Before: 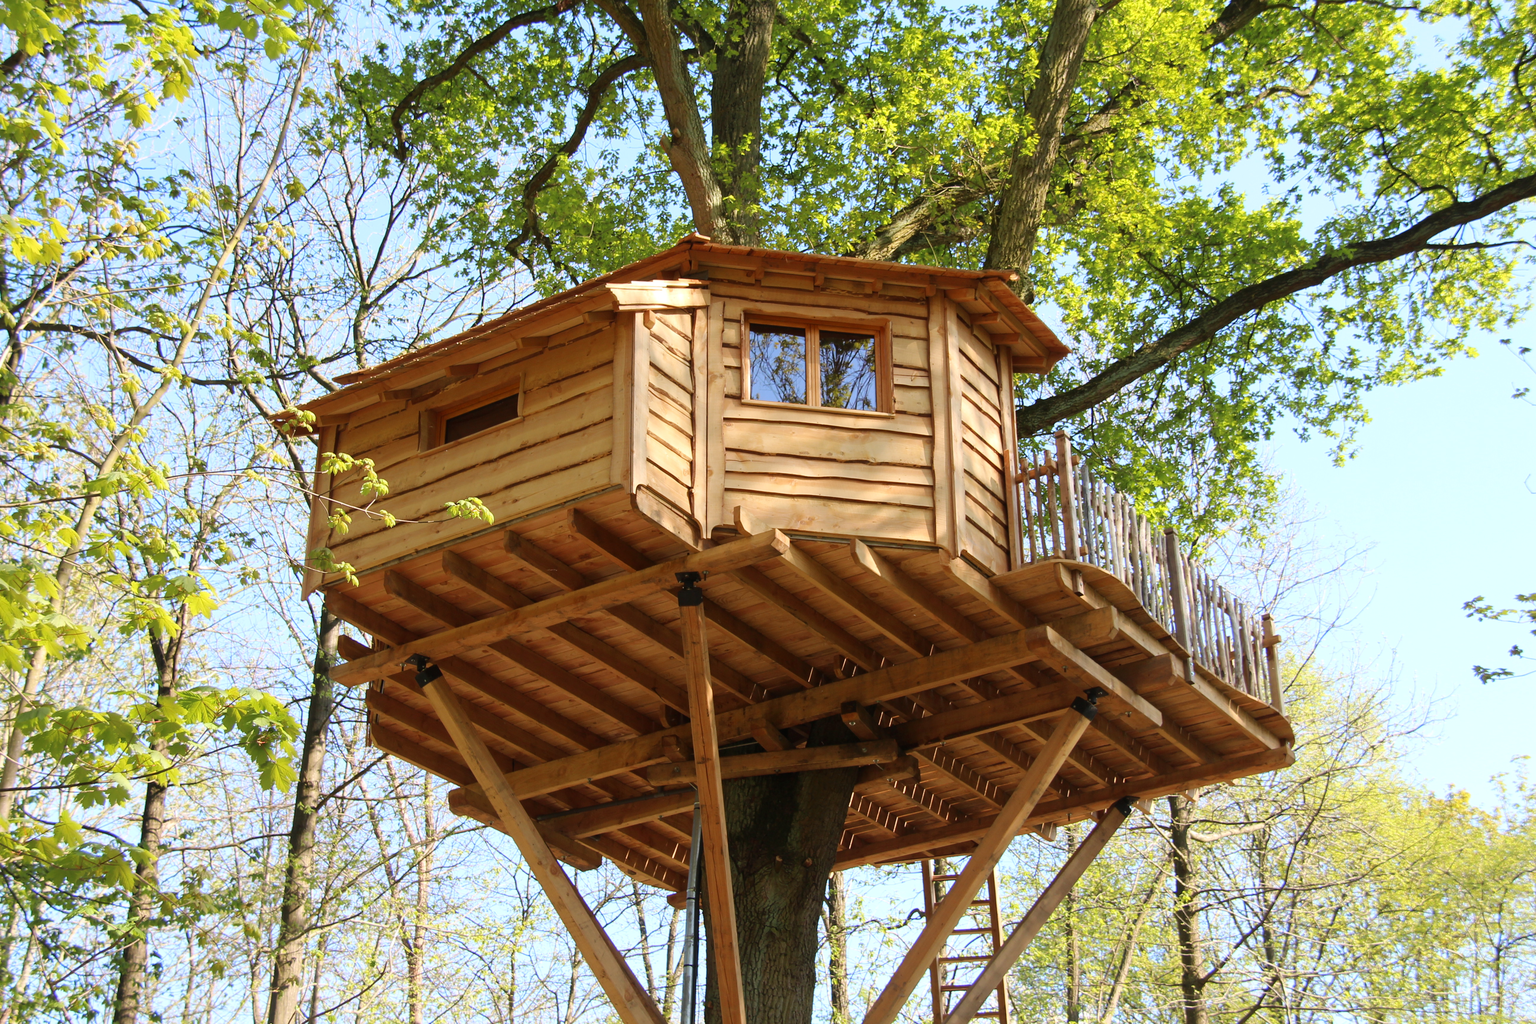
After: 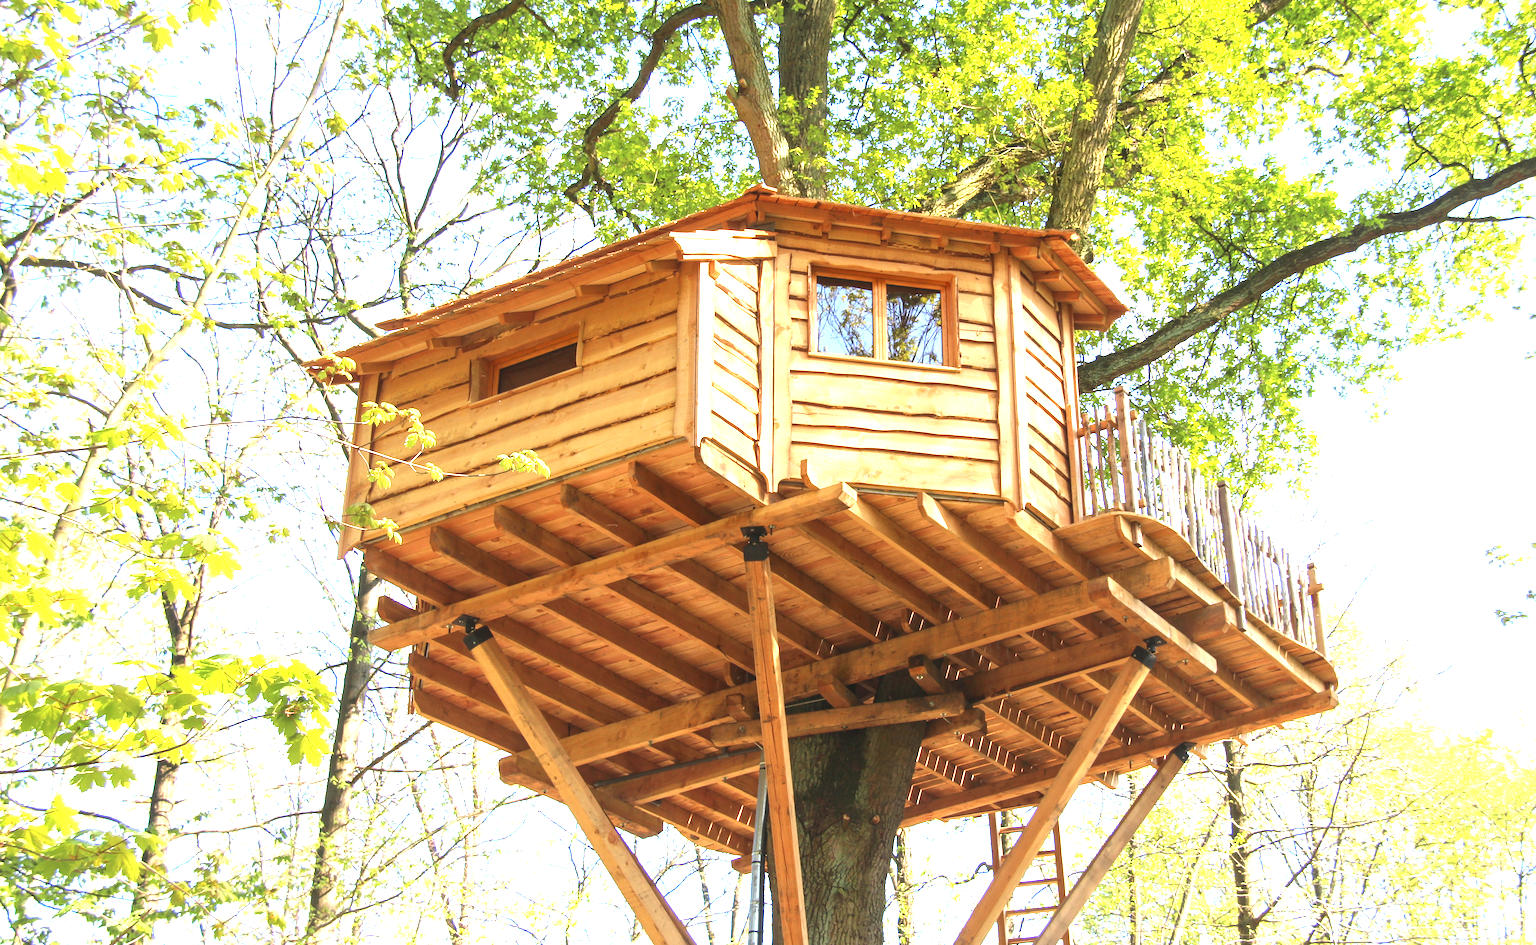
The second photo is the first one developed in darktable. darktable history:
local contrast: detail 110%
exposure: black level correction 0, exposure 1.45 EV, compensate exposure bias true, compensate highlight preservation false
rotate and perspective: rotation -0.013°, lens shift (vertical) -0.027, lens shift (horizontal) 0.178, crop left 0.016, crop right 0.989, crop top 0.082, crop bottom 0.918
